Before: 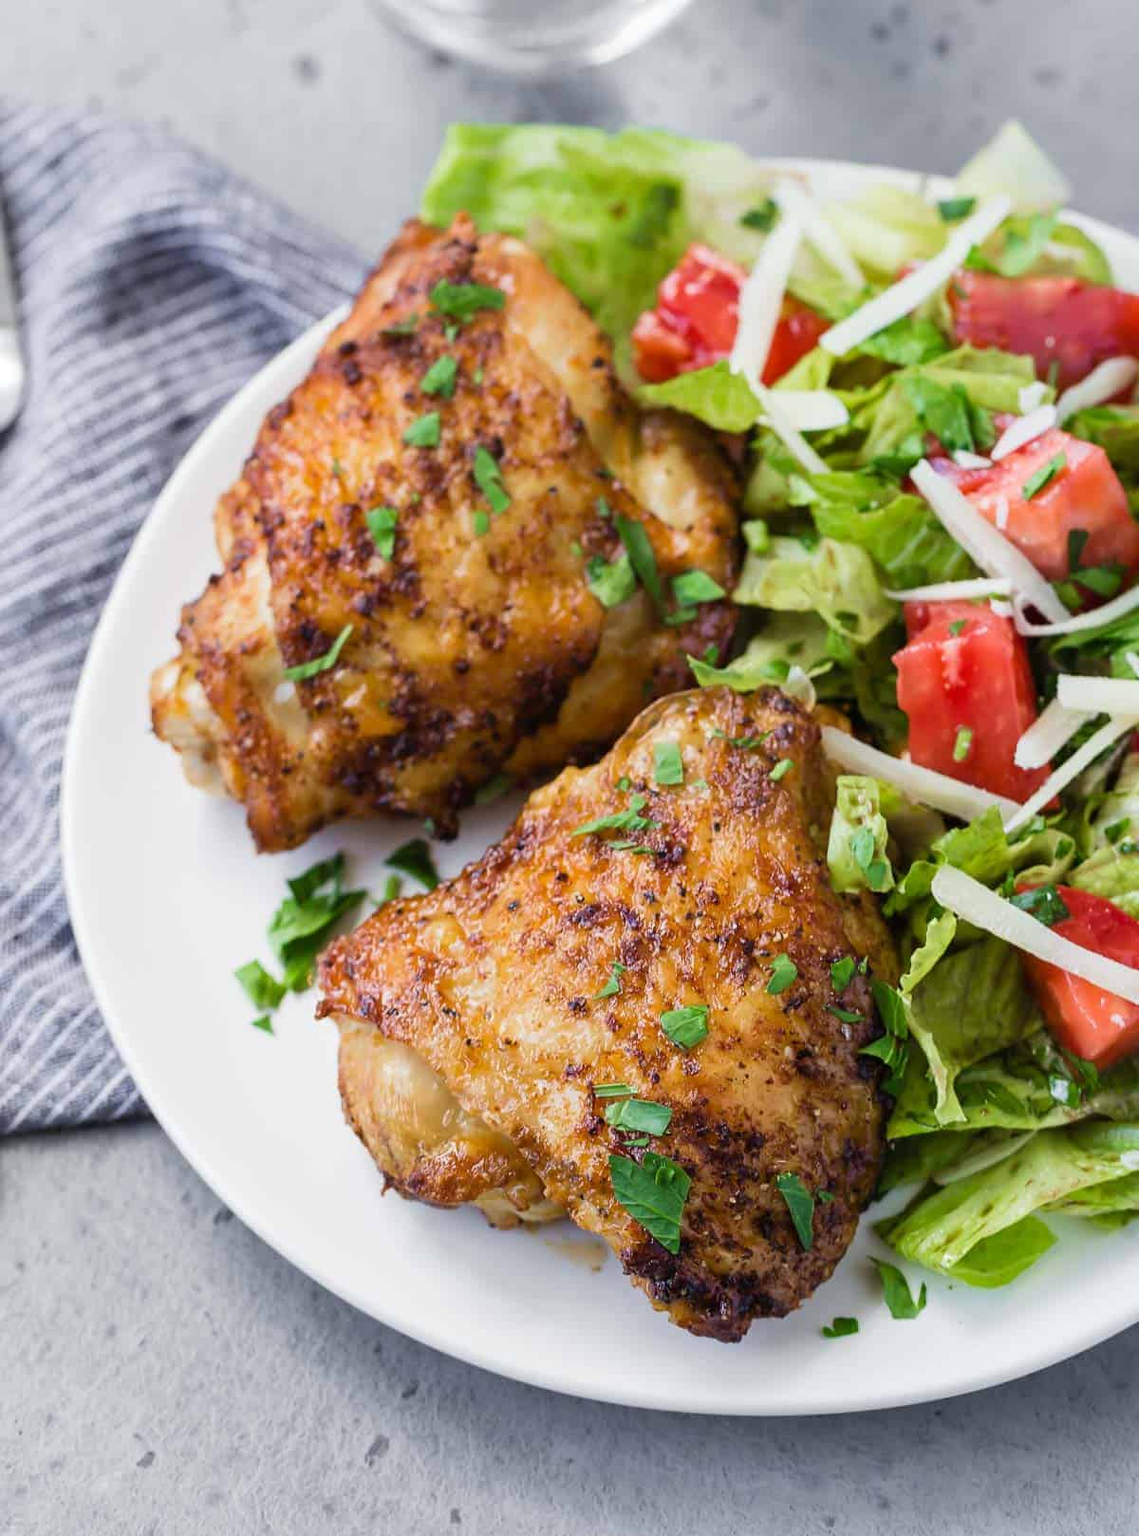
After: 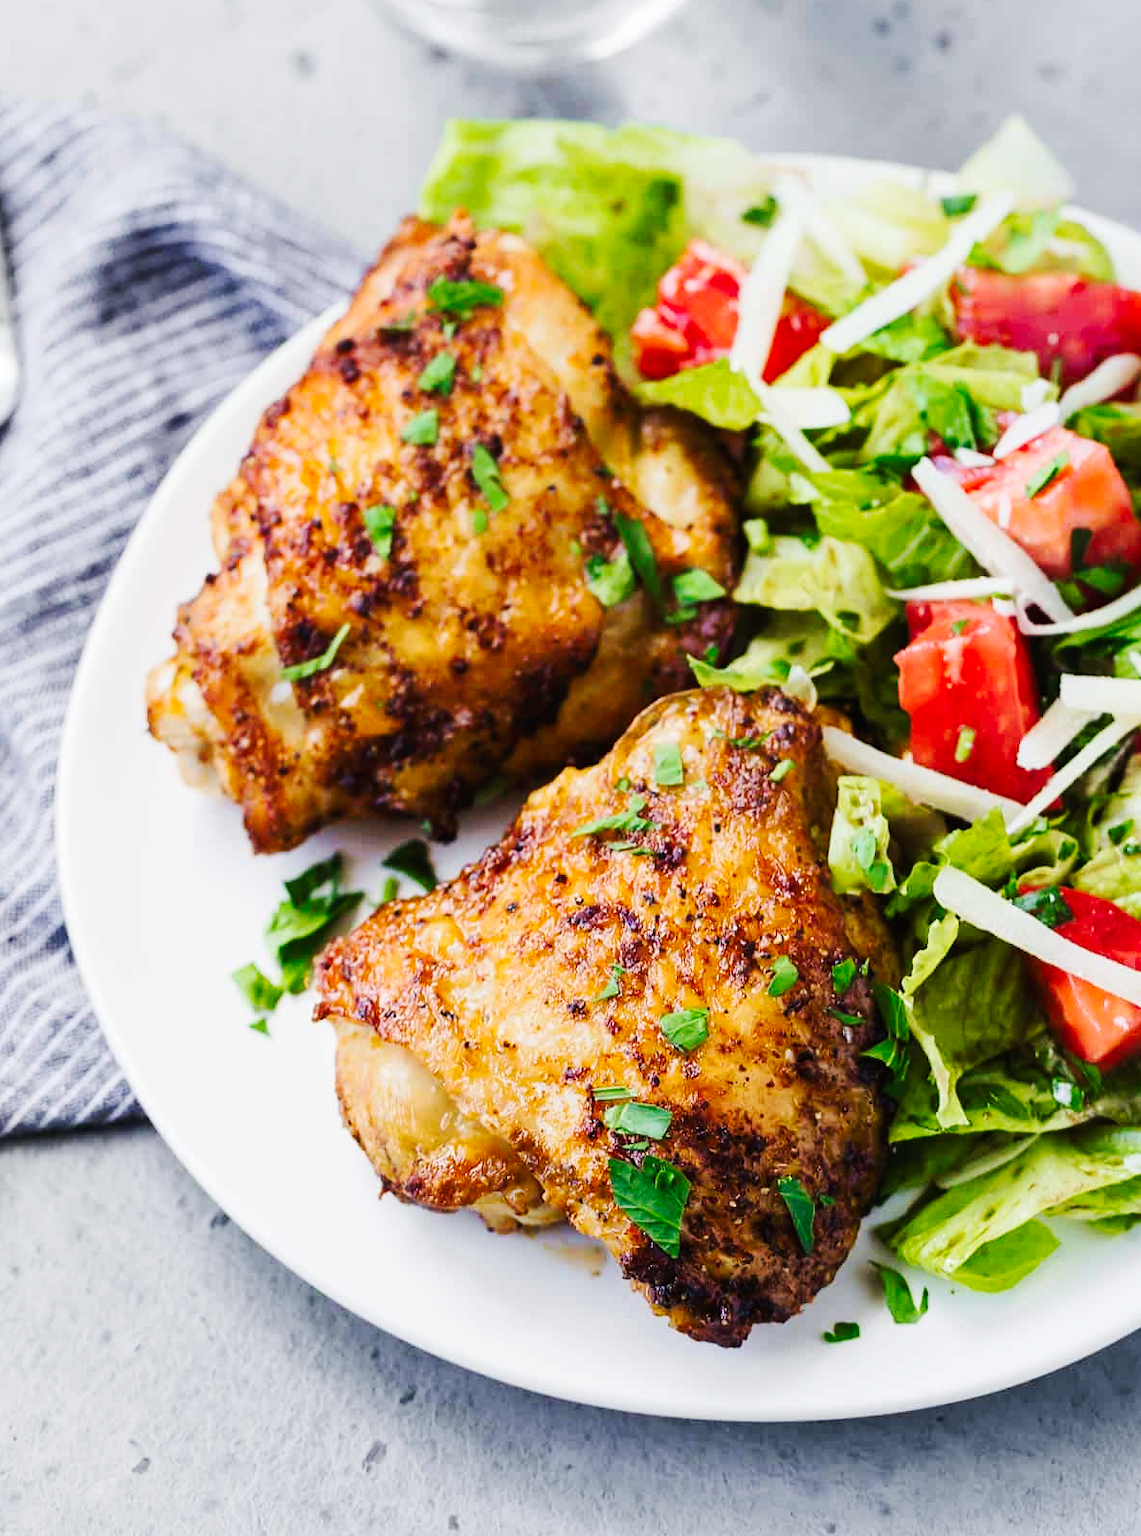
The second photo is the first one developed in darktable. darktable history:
crop and rotate: left 0.544%, top 0.406%, bottom 0.377%
contrast brightness saturation: contrast 0.097, brightness 0.02, saturation 0.019
tone curve: curves: ch0 [(0, 0) (0.003, 0.008) (0.011, 0.011) (0.025, 0.018) (0.044, 0.028) (0.069, 0.039) (0.1, 0.056) (0.136, 0.081) (0.177, 0.118) (0.224, 0.164) (0.277, 0.223) (0.335, 0.3) (0.399, 0.399) (0.468, 0.51) (0.543, 0.618) (0.623, 0.71) (0.709, 0.79) (0.801, 0.865) (0.898, 0.93) (1, 1)], preserve colors none
